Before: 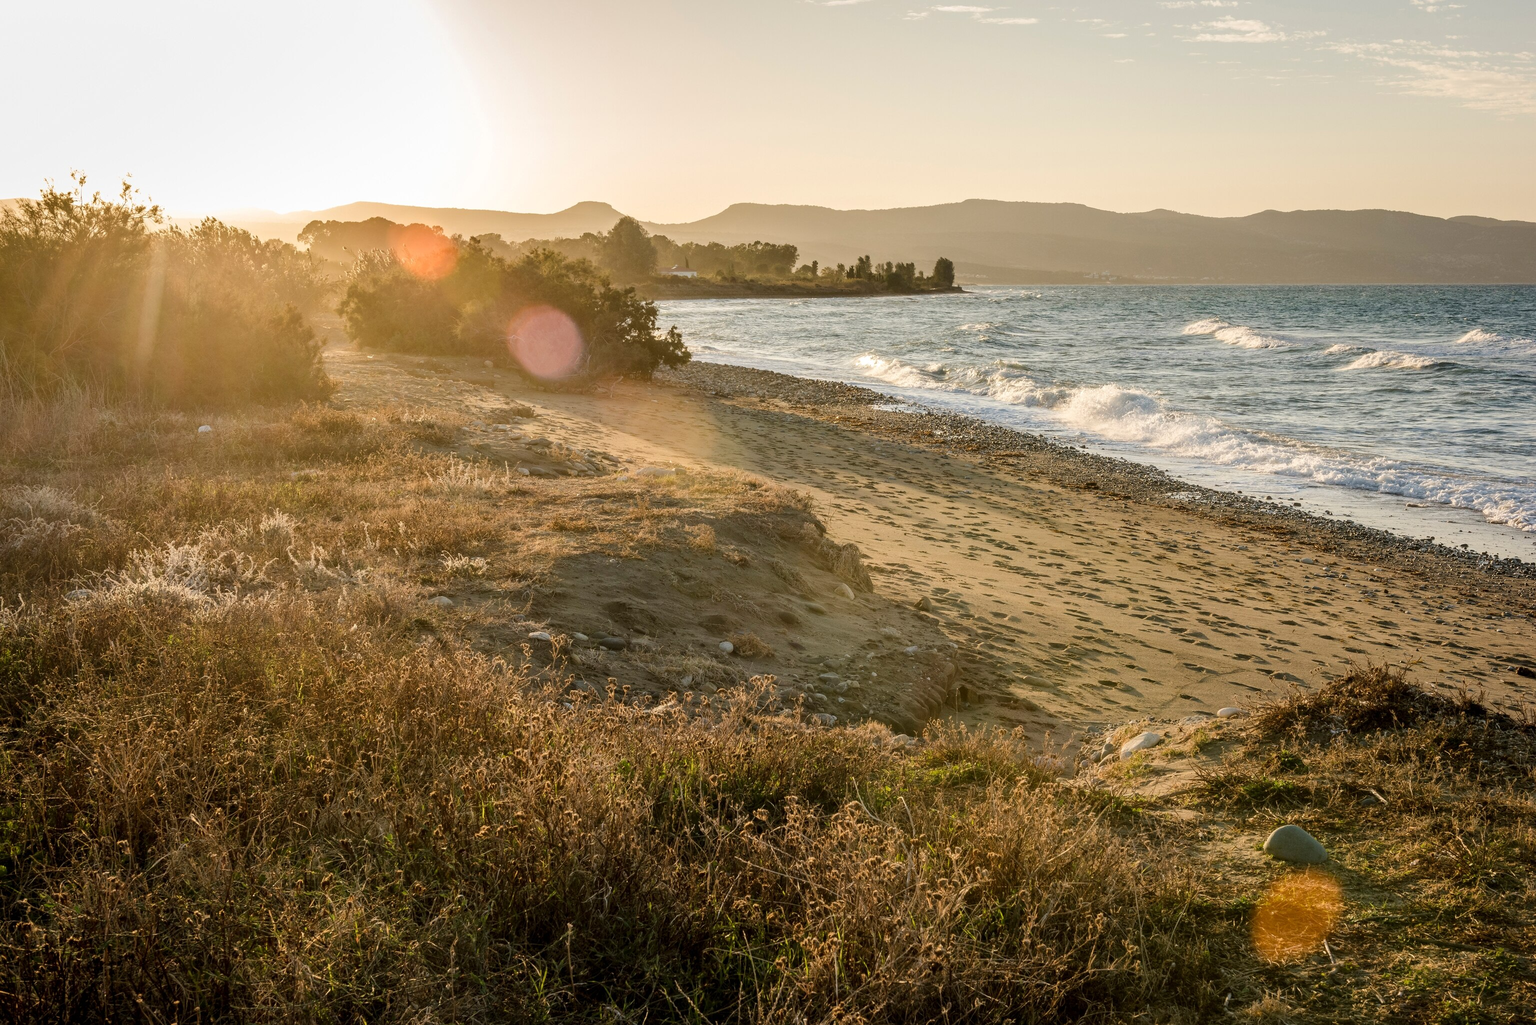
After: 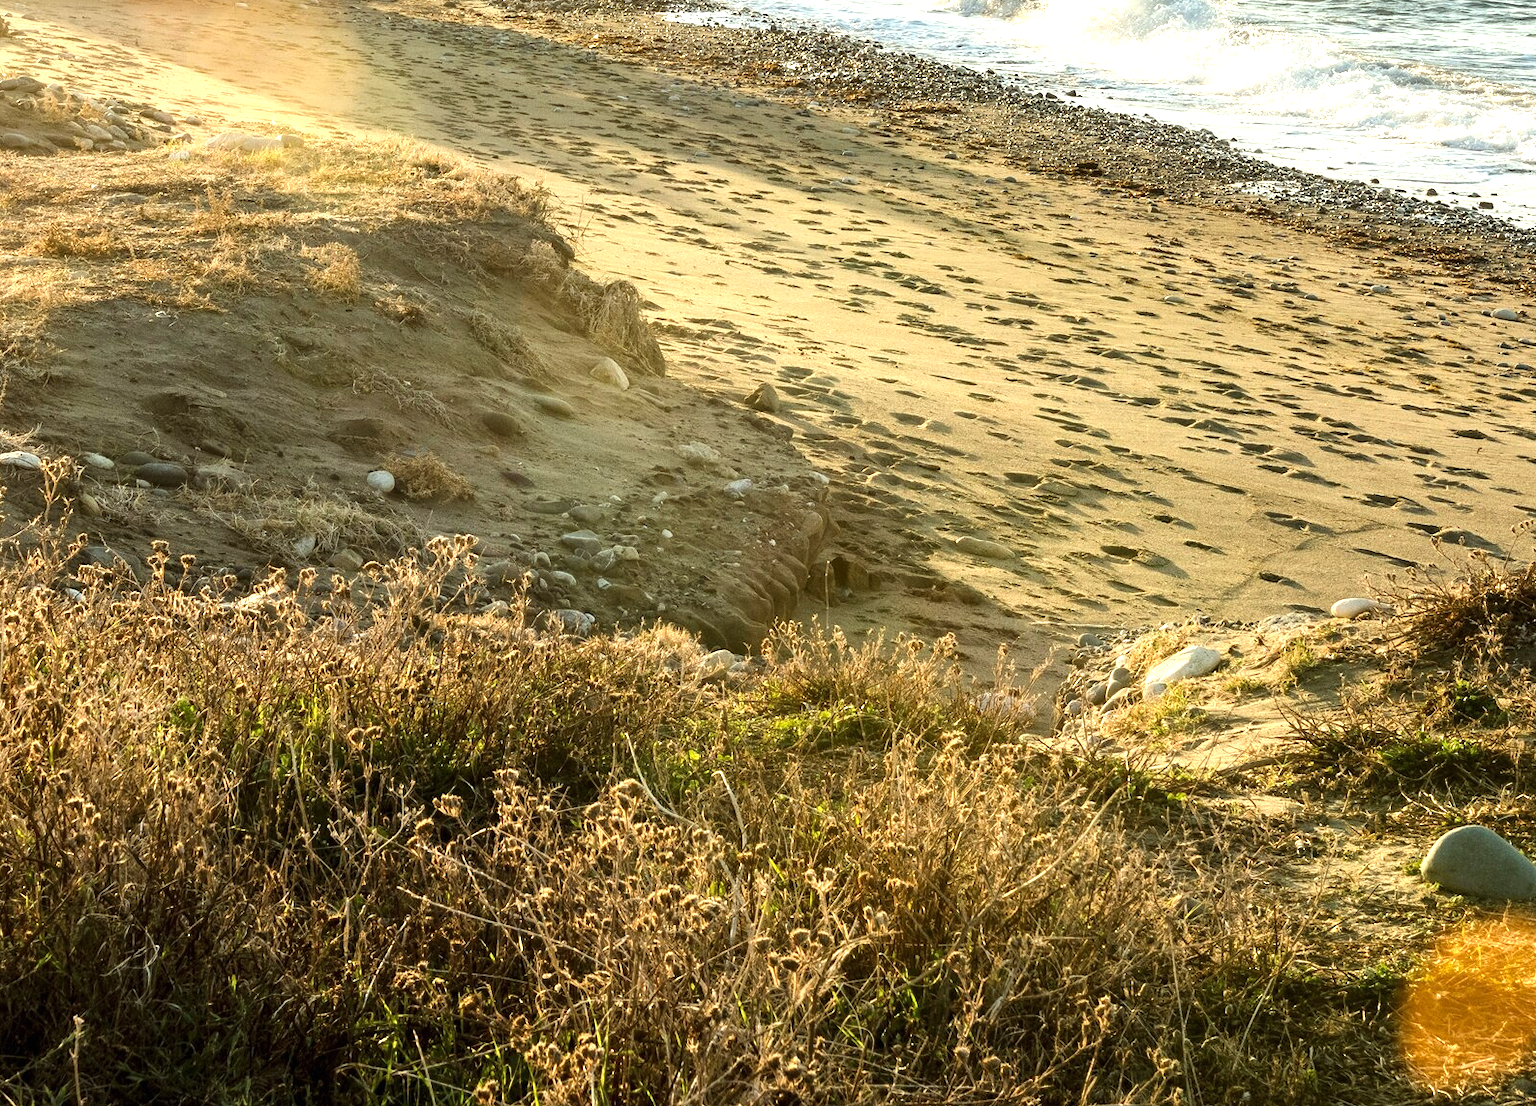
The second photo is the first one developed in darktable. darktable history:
crop: left 34.487%, top 38.923%, right 13.826%, bottom 5.298%
tone equalizer: -8 EV -0.43 EV, -7 EV -0.383 EV, -6 EV -0.329 EV, -5 EV -0.201 EV, -3 EV 0.192 EV, -2 EV 0.332 EV, -1 EV 0.378 EV, +0 EV 0.388 EV, edges refinement/feathering 500, mask exposure compensation -1.57 EV, preserve details no
color correction: highlights a* -6.32, highlights b* 0.528
exposure: black level correction 0, exposure 0.698 EV, compensate highlight preservation false
